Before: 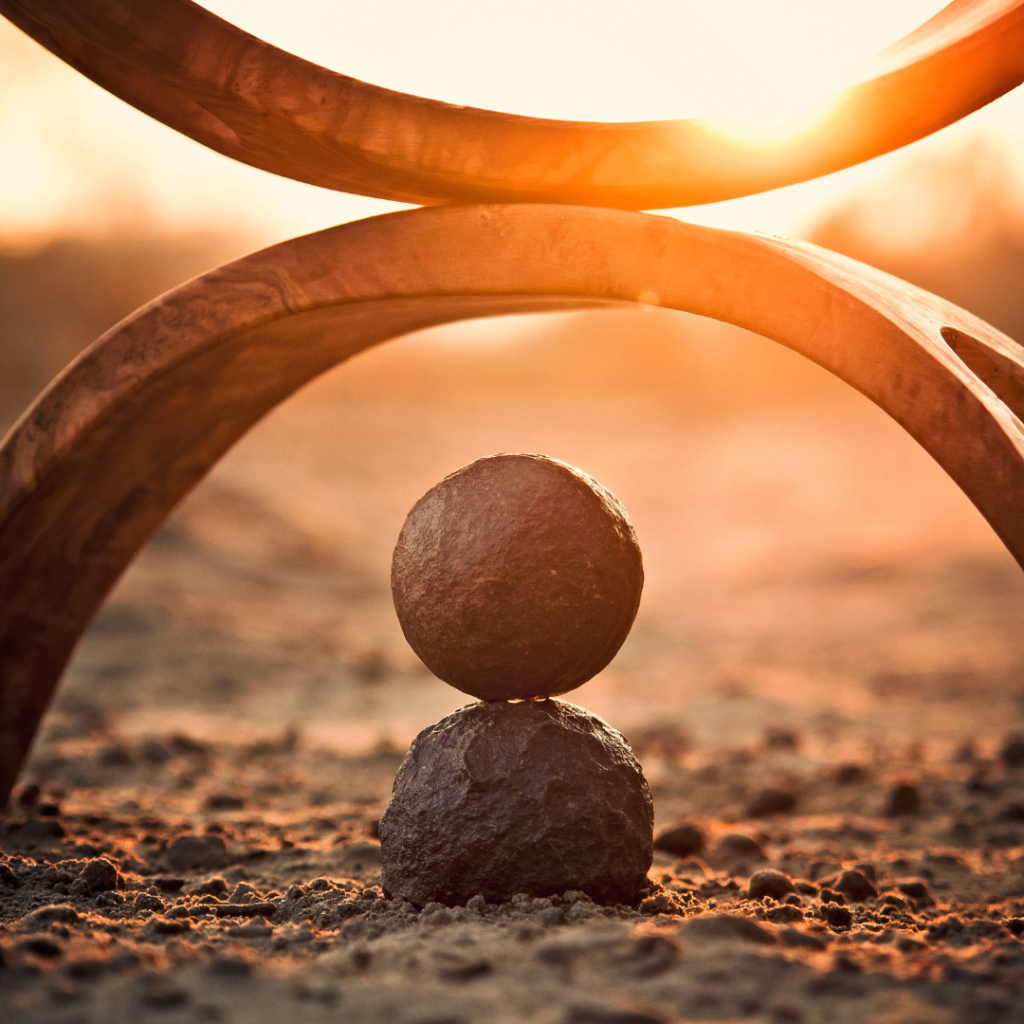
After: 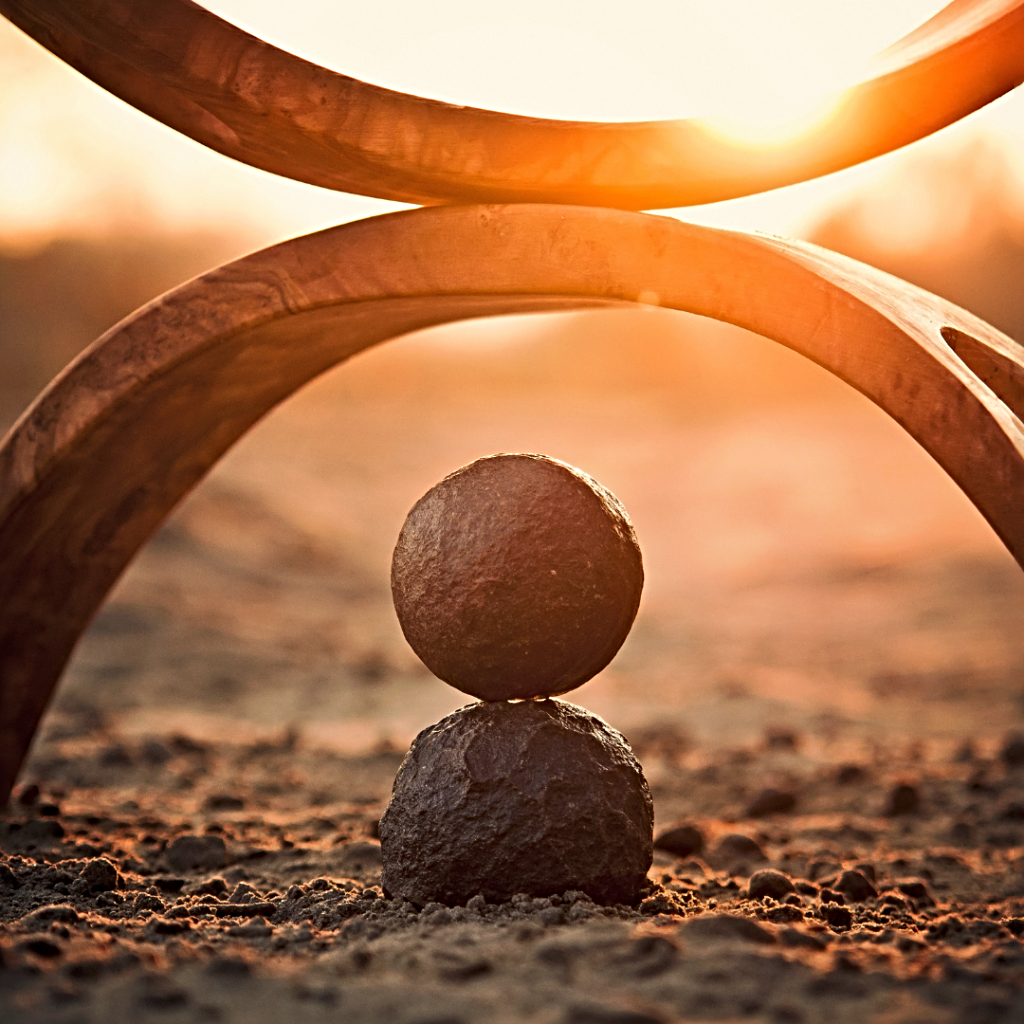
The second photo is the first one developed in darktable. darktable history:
sharpen: radius 4
graduated density: rotation -180°, offset 24.95
